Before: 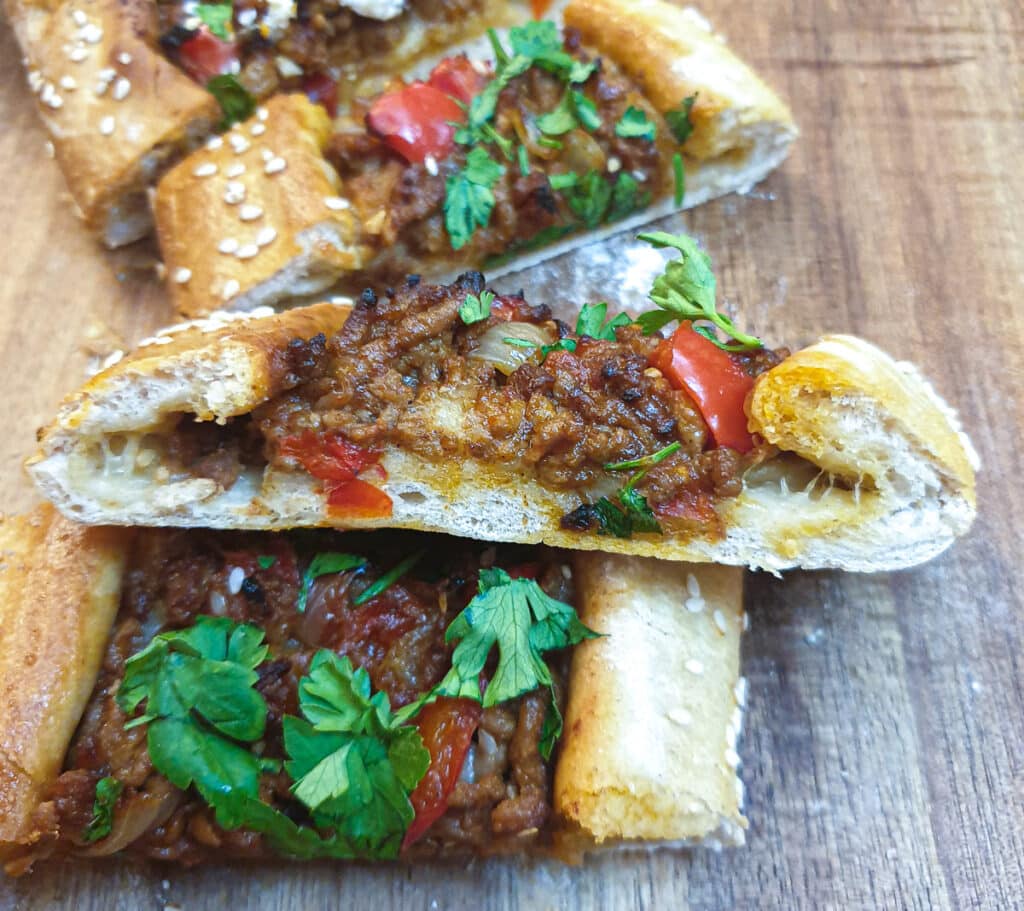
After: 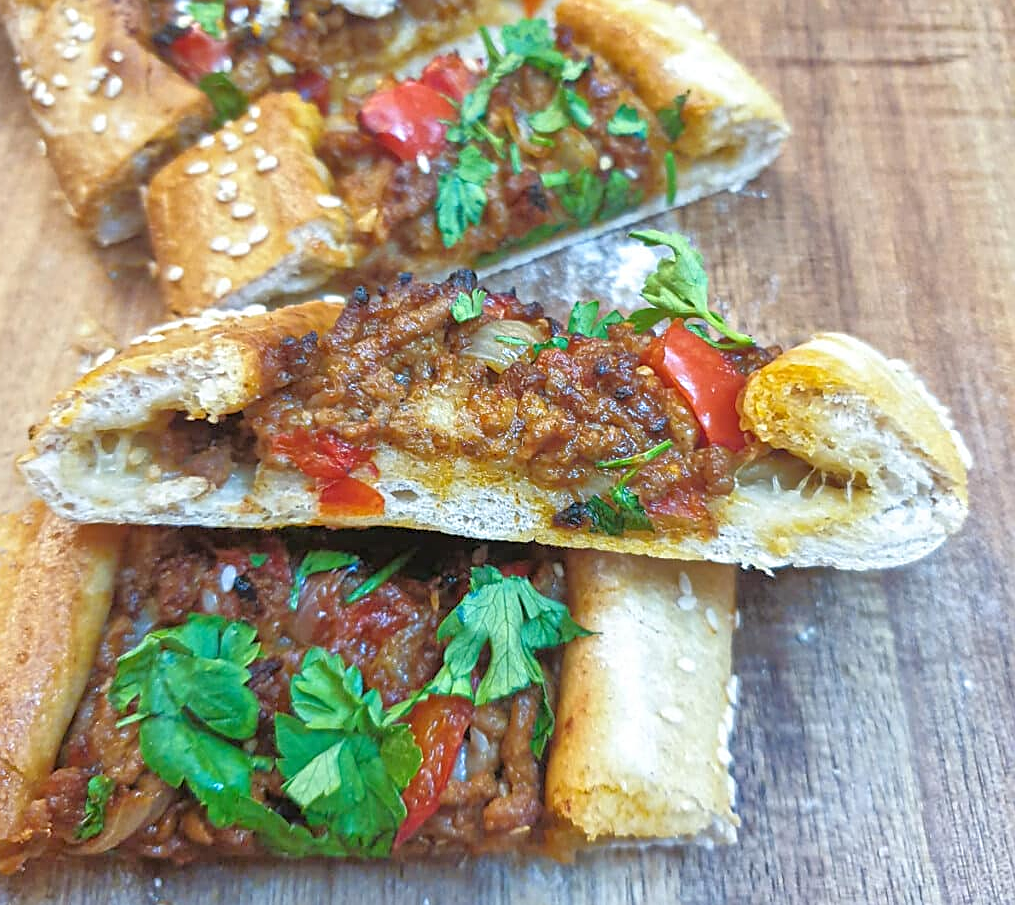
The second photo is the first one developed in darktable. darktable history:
crop and rotate: left 0.795%, top 0.262%, bottom 0.288%
sharpen: on, module defaults
tone equalizer: -7 EV 0.148 EV, -6 EV 0.602 EV, -5 EV 1.12 EV, -4 EV 1.35 EV, -3 EV 1.13 EV, -2 EV 0.6 EV, -1 EV 0.165 EV
